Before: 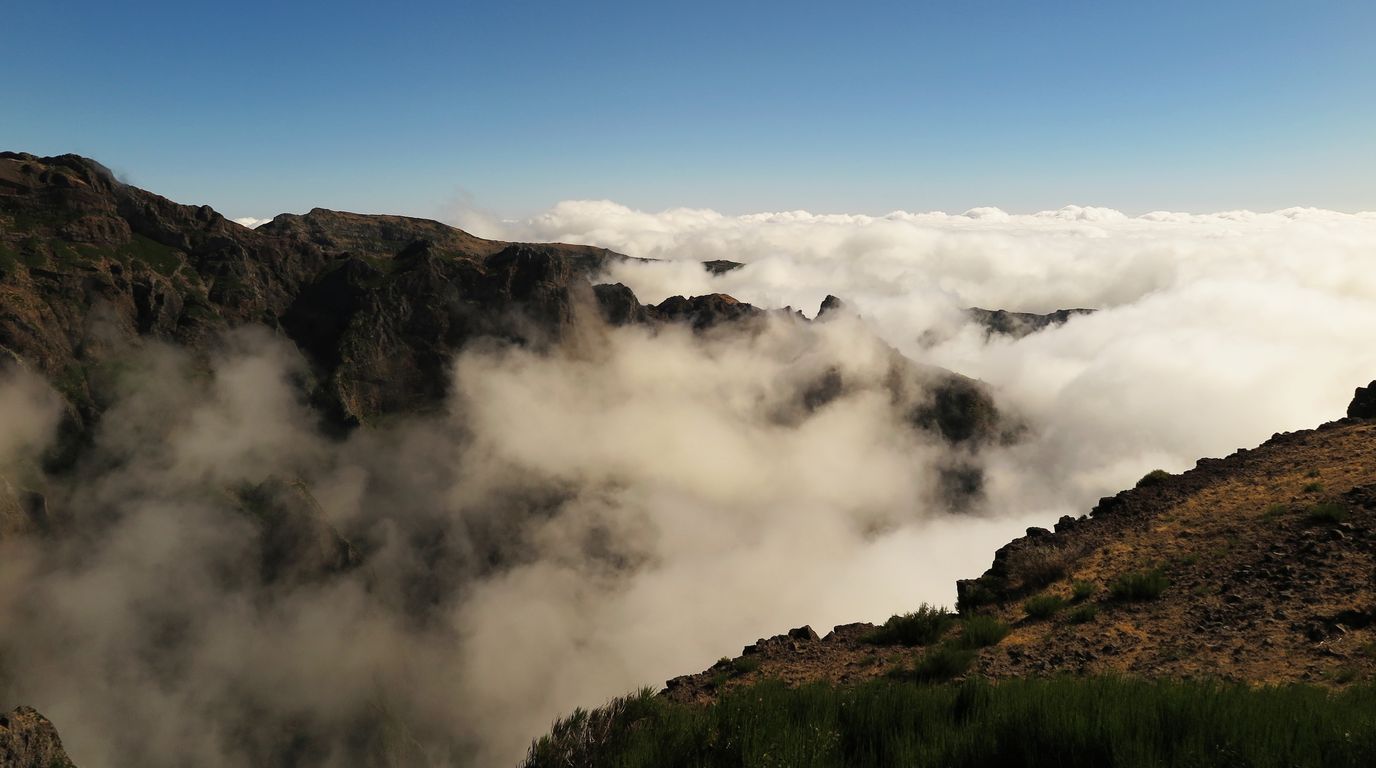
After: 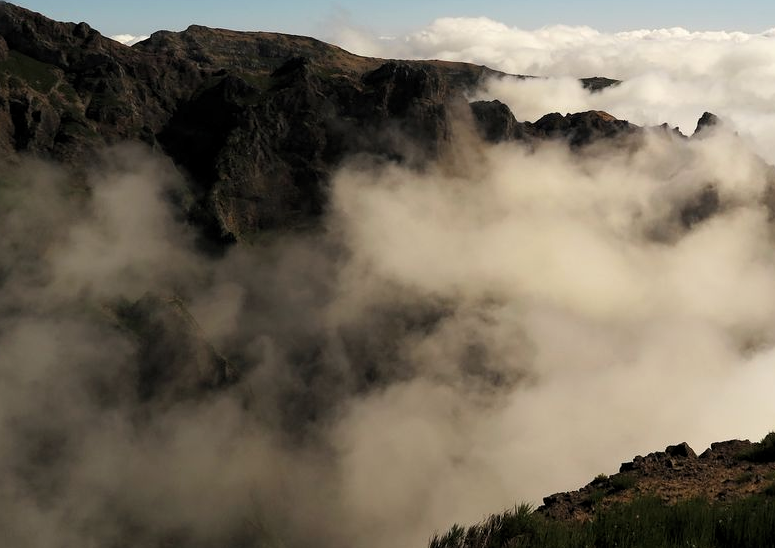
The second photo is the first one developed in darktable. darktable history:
rotate and perspective: crop left 0, crop top 0
levels: levels [0.031, 0.5, 0.969]
crop: left 8.966%, top 23.852%, right 34.699%, bottom 4.703%
